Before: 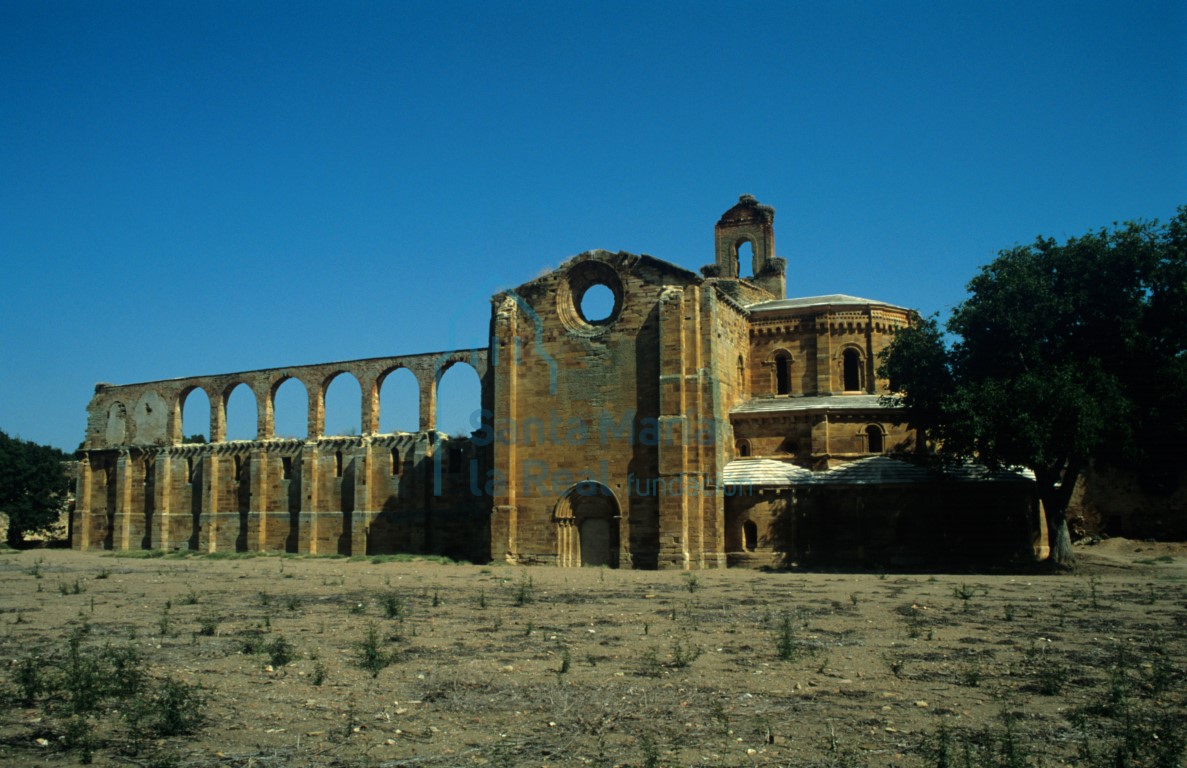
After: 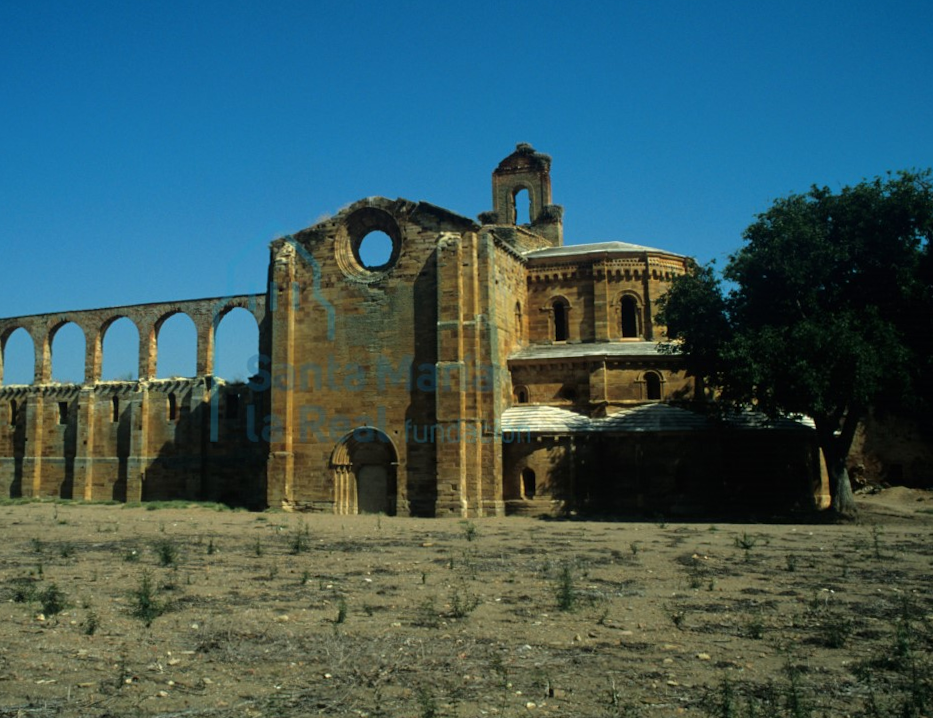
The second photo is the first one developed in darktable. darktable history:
crop and rotate: left 17.959%, top 5.771%, right 1.742%
rotate and perspective: rotation 0.226°, lens shift (vertical) -0.042, crop left 0.023, crop right 0.982, crop top 0.006, crop bottom 0.994
